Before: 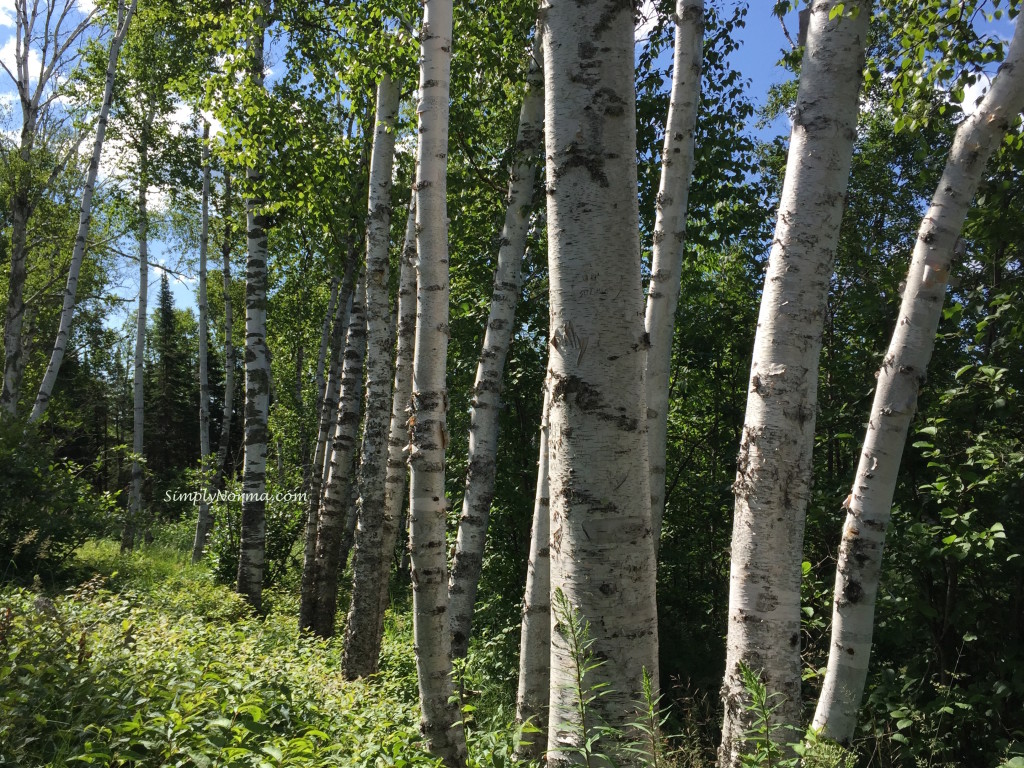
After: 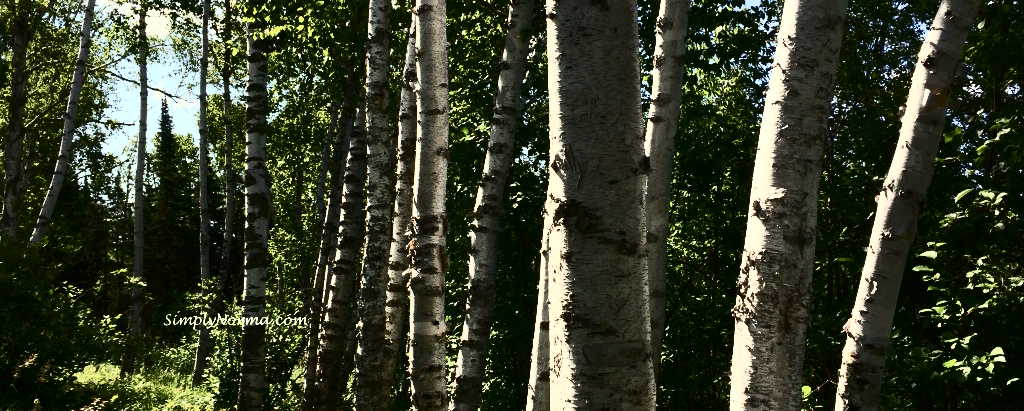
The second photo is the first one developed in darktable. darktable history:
white balance: red 1.029, blue 0.92
crop and rotate: top 23.043%, bottom 23.437%
contrast brightness saturation: contrast 0.93, brightness 0.2
